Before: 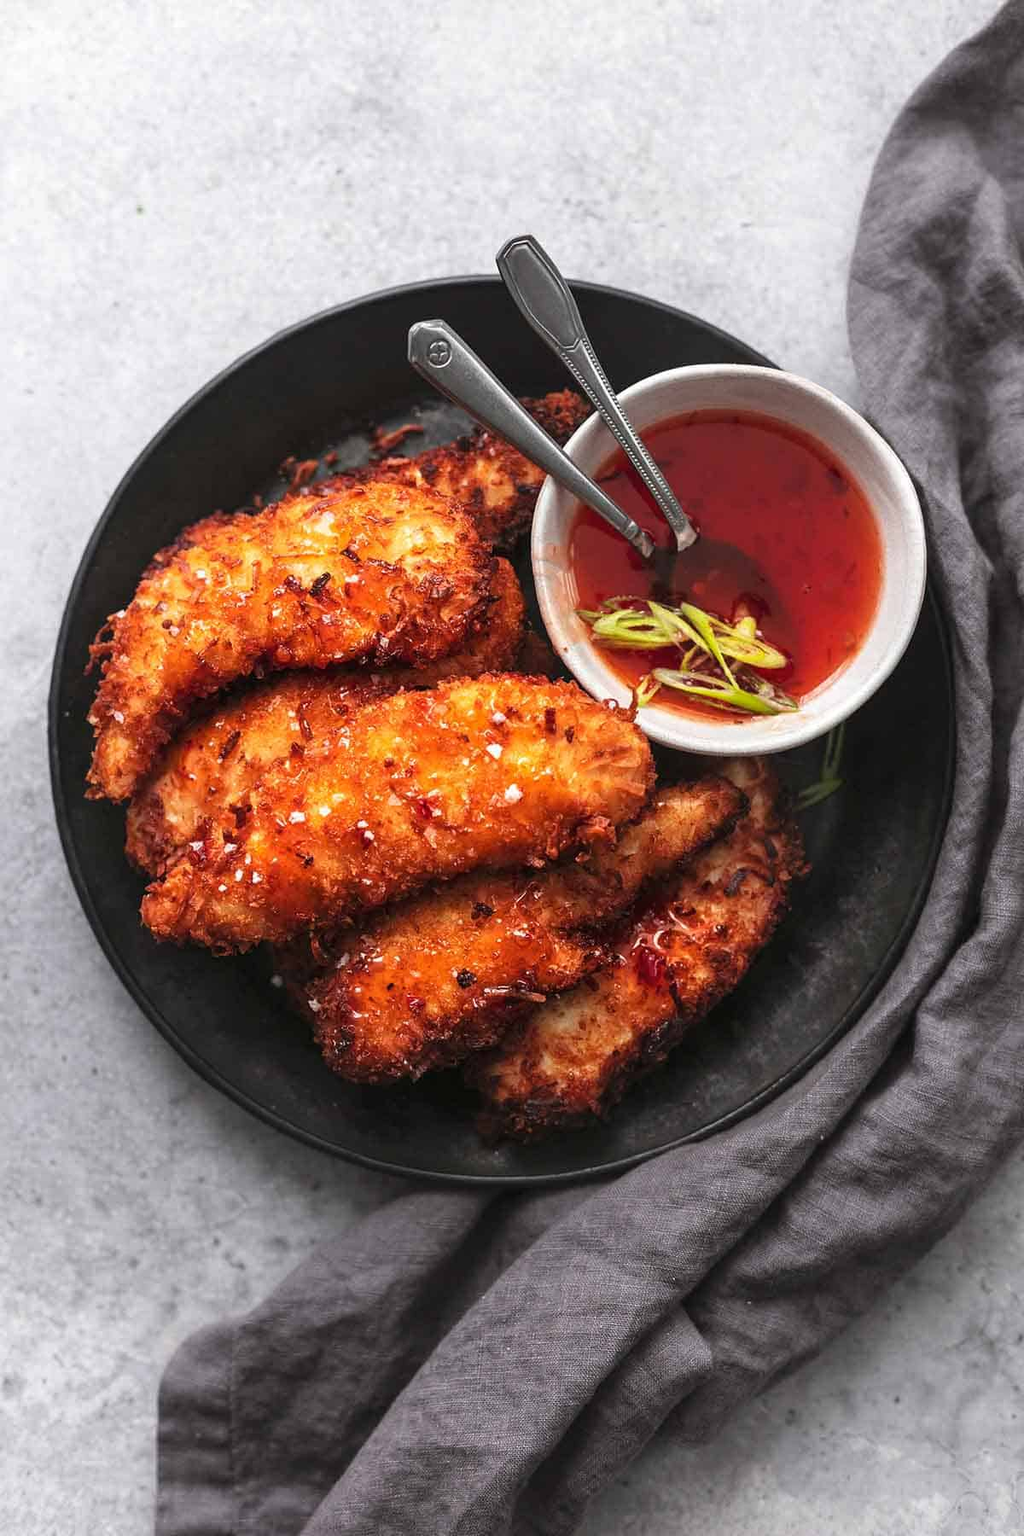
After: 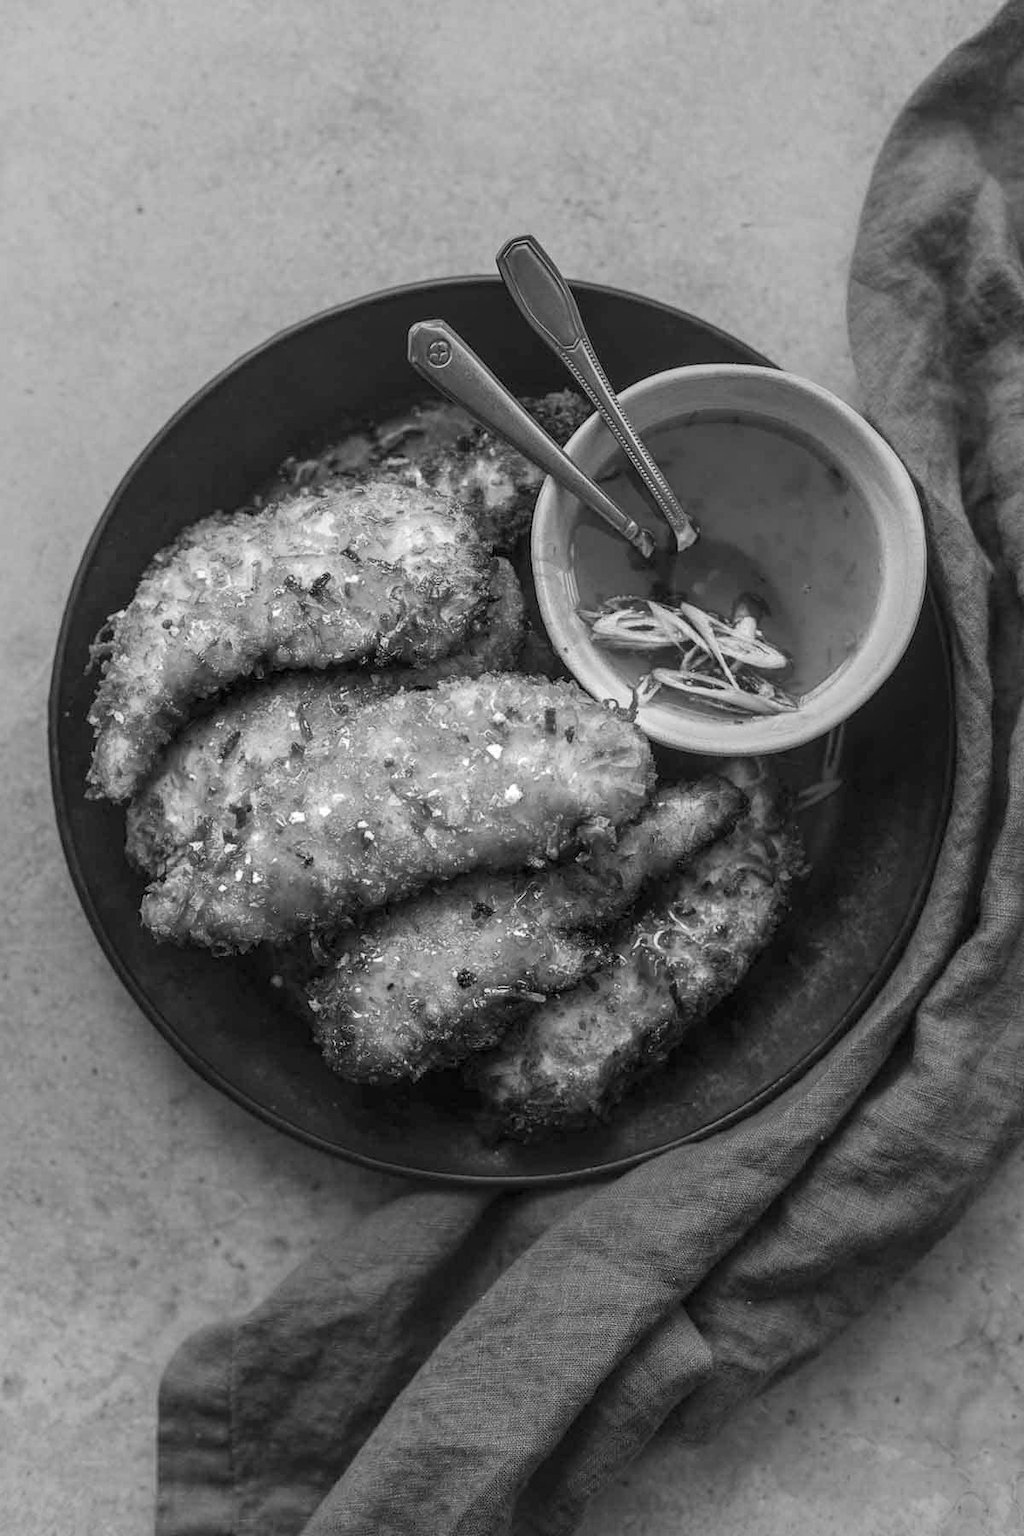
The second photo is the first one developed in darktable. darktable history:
contrast brightness saturation: brightness 0.09, saturation 0.19
local contrast: on, module defaults
monochrome: a 79.32, b 81.83, size 1.1
